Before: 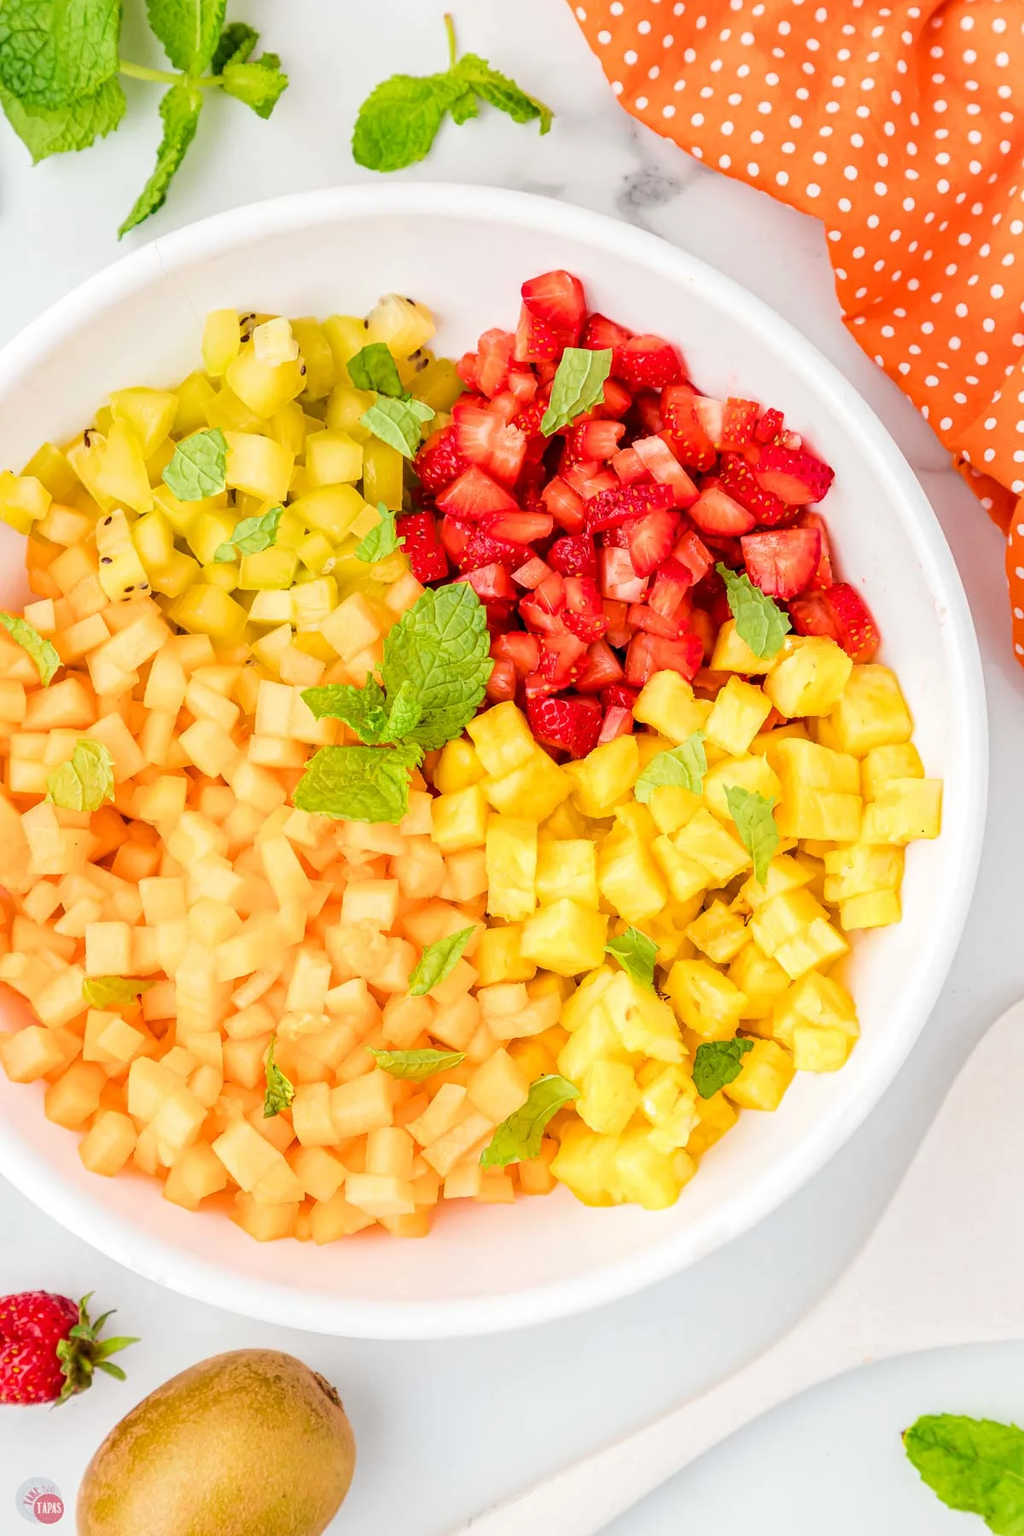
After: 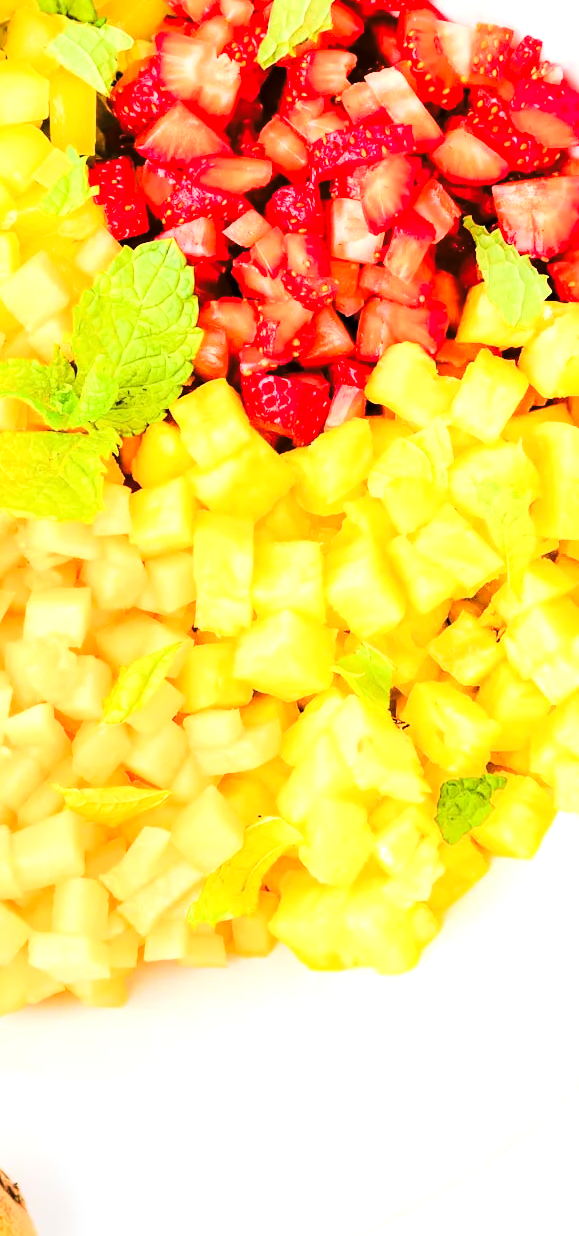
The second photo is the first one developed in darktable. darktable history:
crop: left 31.379%, top 24.658%, right 20.326%, bottom 6.628%
contrast brightness saturation: contrast 0.07
exposure: black level correction 0, exposure 0.7 EV, compensate exposure bias true, compensate highlight preservation false
tone curve: curves: ch0 [(0, 0) (0.179, 0.073) (0.265, 0.147) (0.463, 0.553) (0.51, 0.635) (0.716, 0.863) (1, 0.997)], color space Lab, linked channels, preserve colors none
